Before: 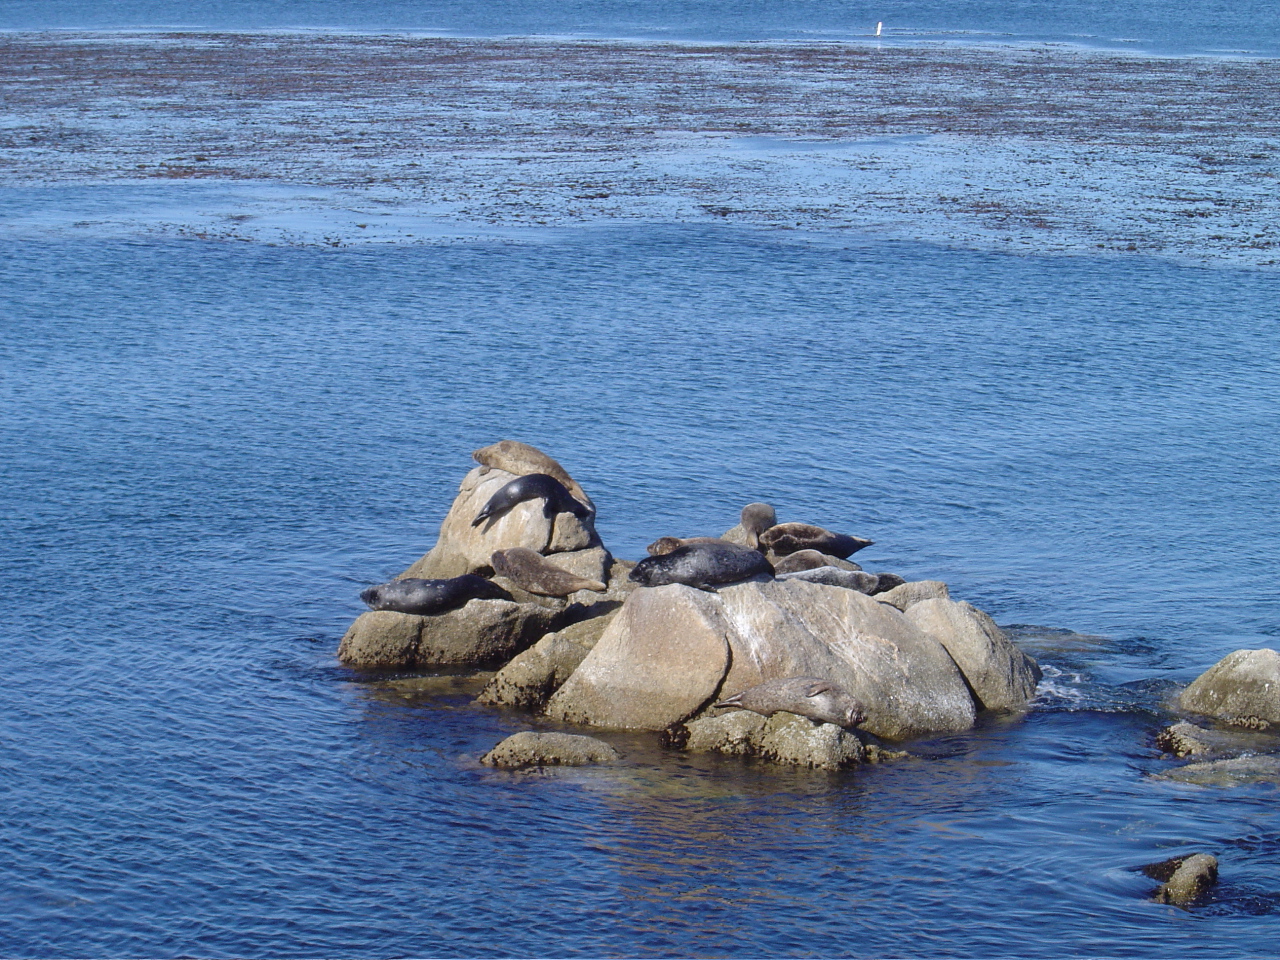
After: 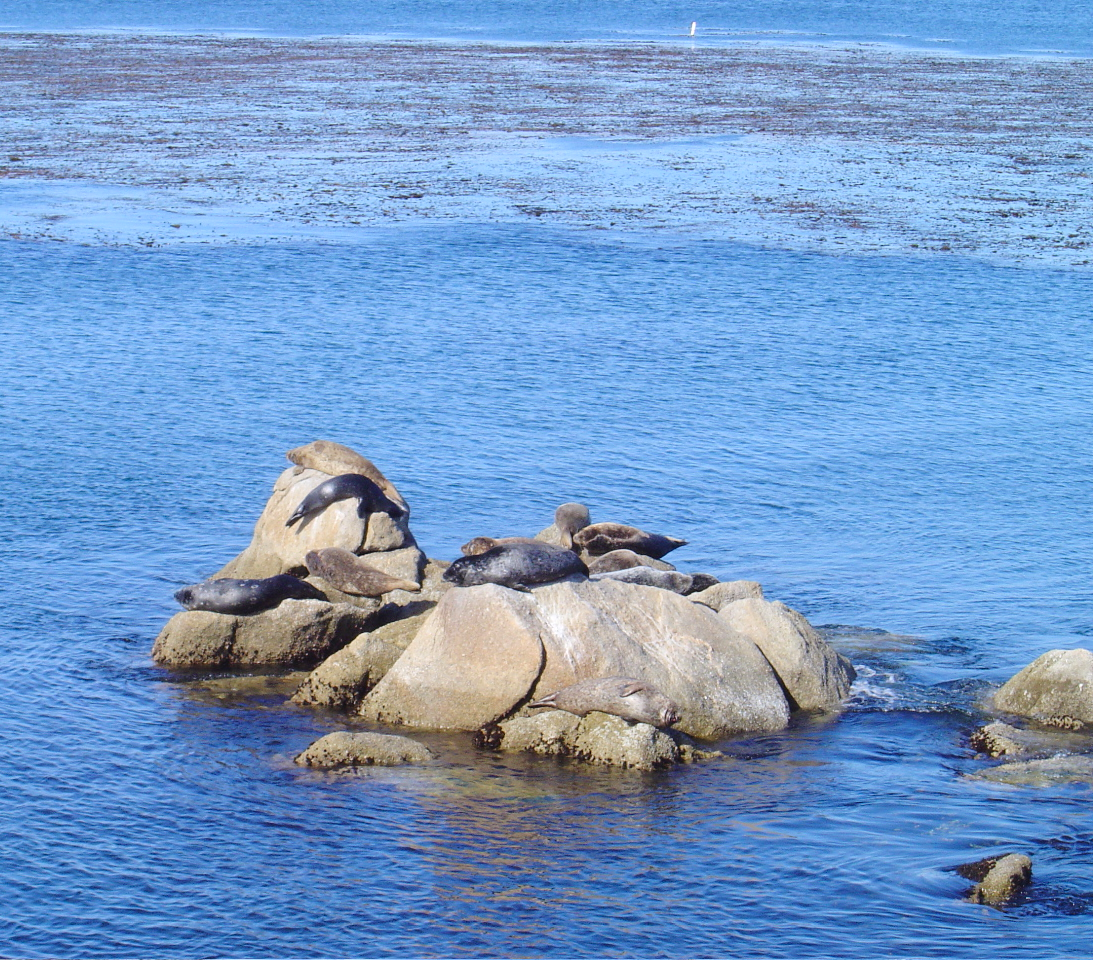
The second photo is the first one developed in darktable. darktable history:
tone curve: curves: ch0 [(0, 0) (0.003, 0.004) (0.011, 0.015) (0.025, 0.033) (0.044, 0.059) (0.069, 0.093) (0.1, 0.133) (0.136, 0.182) (0.177, 0.237) (0.224, 0.3) (0.277, 0.369) (0.335, 0.437) (0.399, 0.511) (0.468, 0.584) (0.543, 0.656) (0.623, 0.729) (0.709, 0.8) (0.801, 0.872) (0.898, 0.935) (1, 1)], color space Lab, linked channels, preserve colors none
crop and rotate: left 14.585%
